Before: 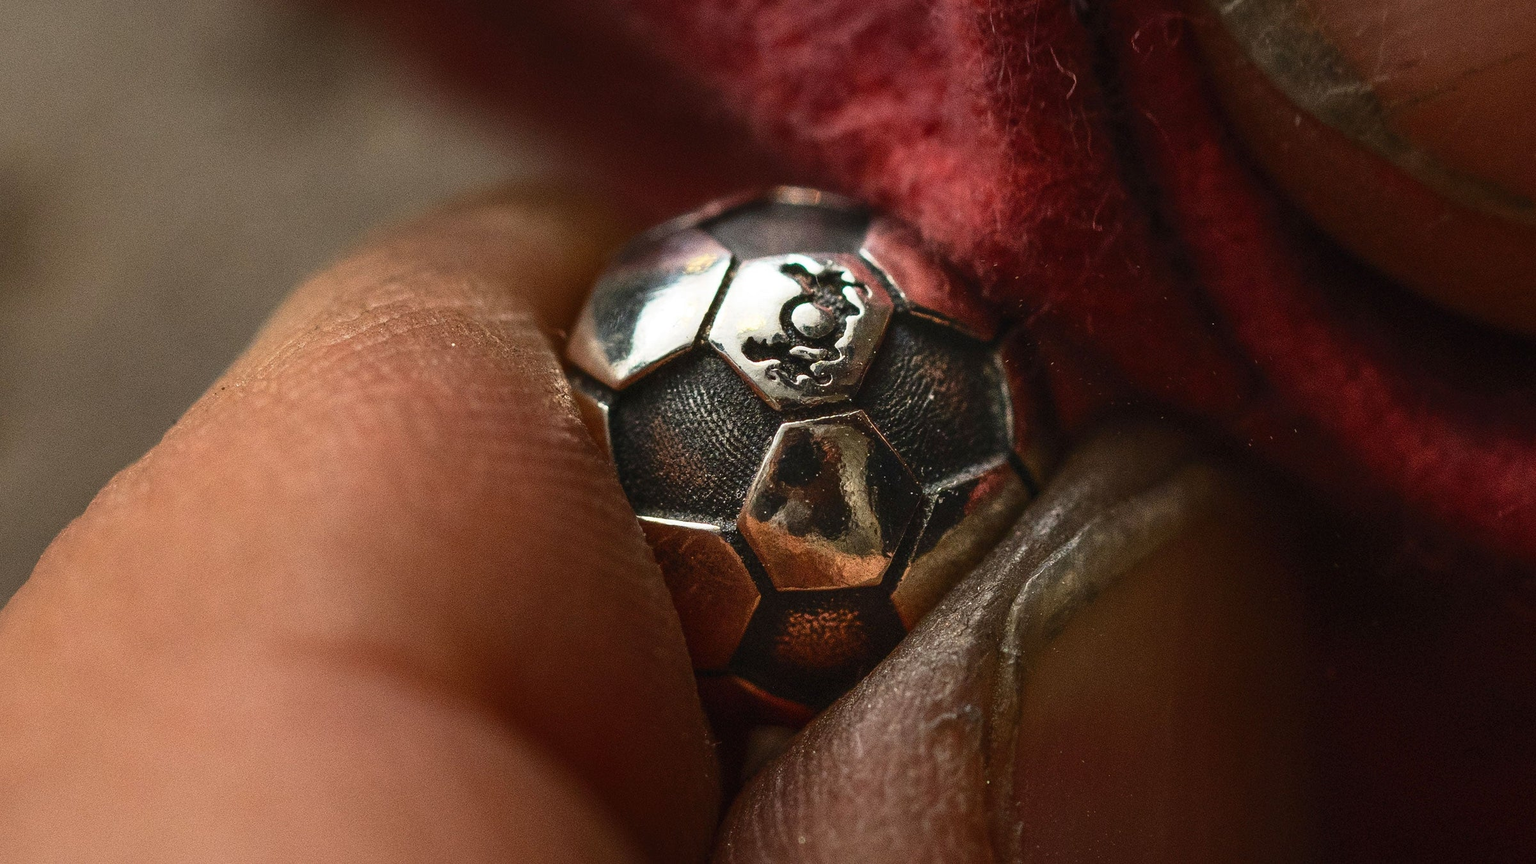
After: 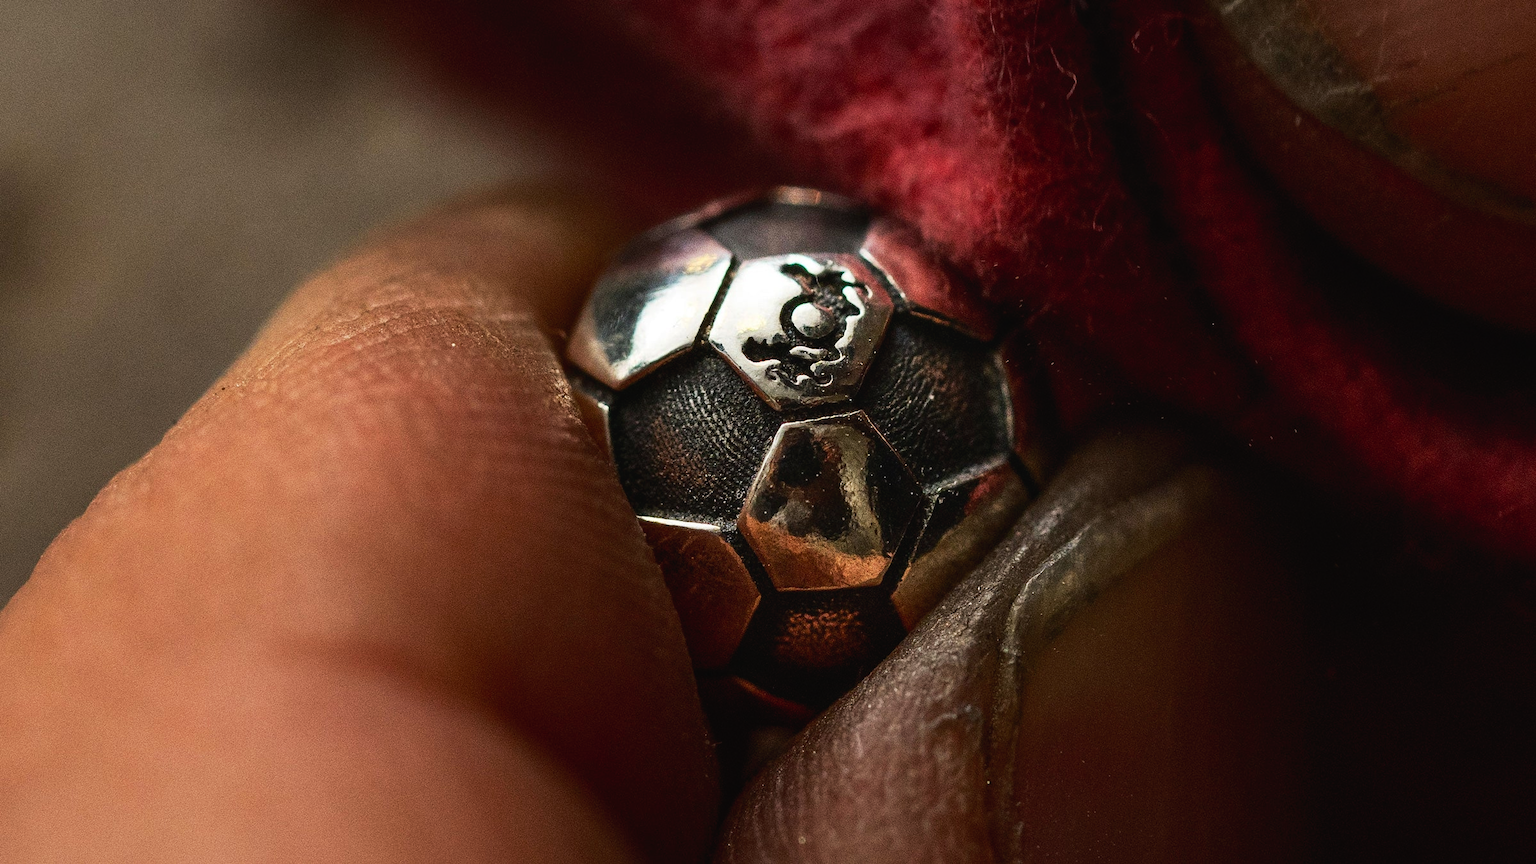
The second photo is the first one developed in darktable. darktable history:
tone curve: curves: ch0 [(0, 0) (0.003, 0.019) (0.011, 0.019) (0.025, 0.022) (0.044, 0.026) (0.069, 0.032) (0.1, 0.052) (0.136, 0.081) (0.177, 0.123) (0.224, 0.17) (0.277, 0.219) (0.335, 0.276) (0.399, 0.344) (0.468, 0.421) (0.543, 0.508) (0.623, 0.604) (0.709, 0.705) (0.801, 0.797) (0.898, 0.894) (1, 1)], preserve colors none
